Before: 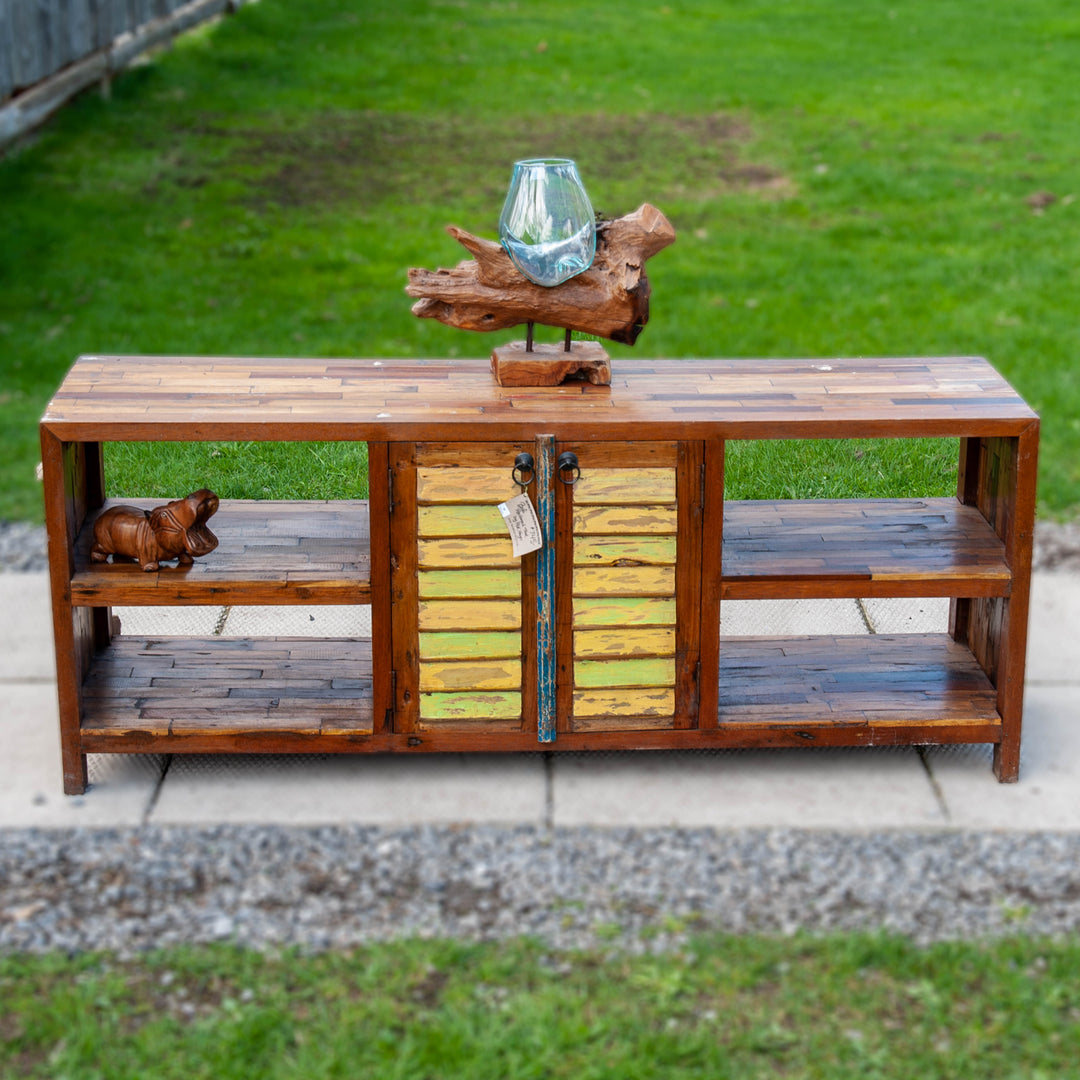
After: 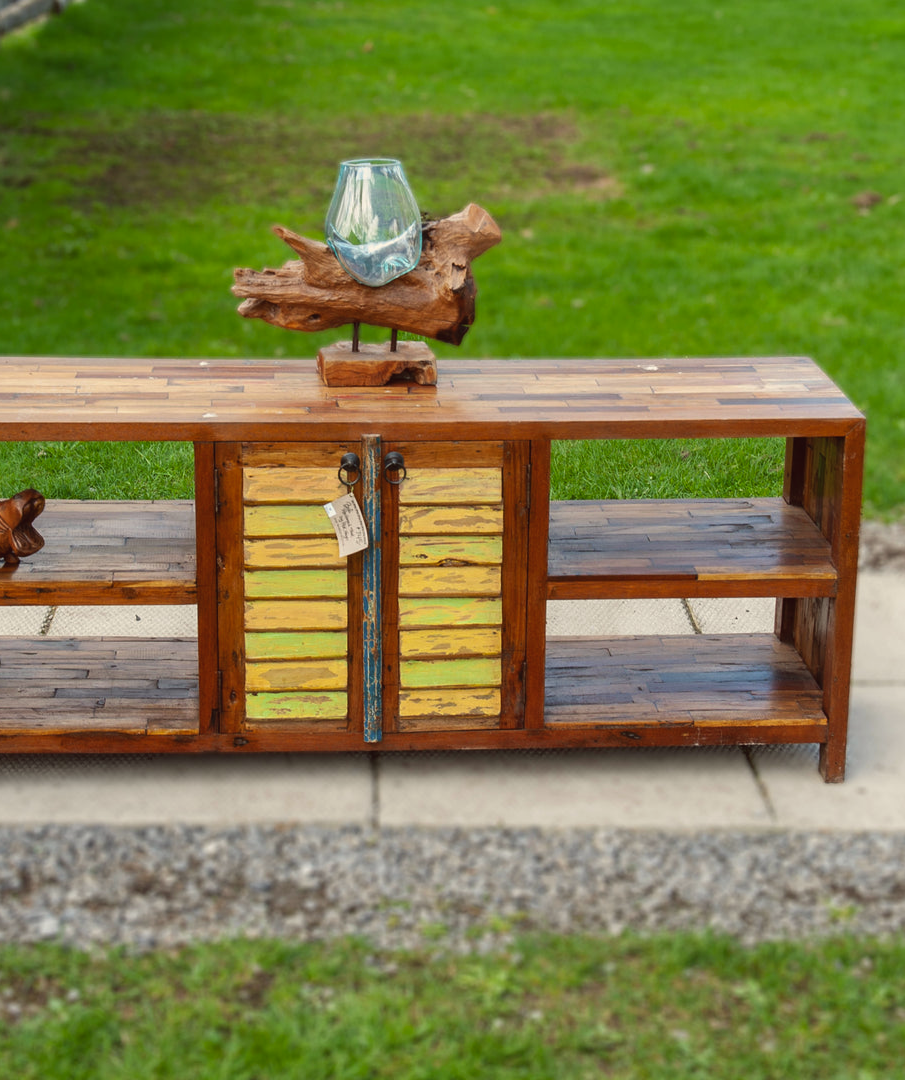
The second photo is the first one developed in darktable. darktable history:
color balance: lift [1.005, 1.002, 0.998, 0.998], gamma [1, 1.021, 1.02, 0.979], gain [0.923, 1.066, 1.056, 0.934]
crop: left 16.145%
